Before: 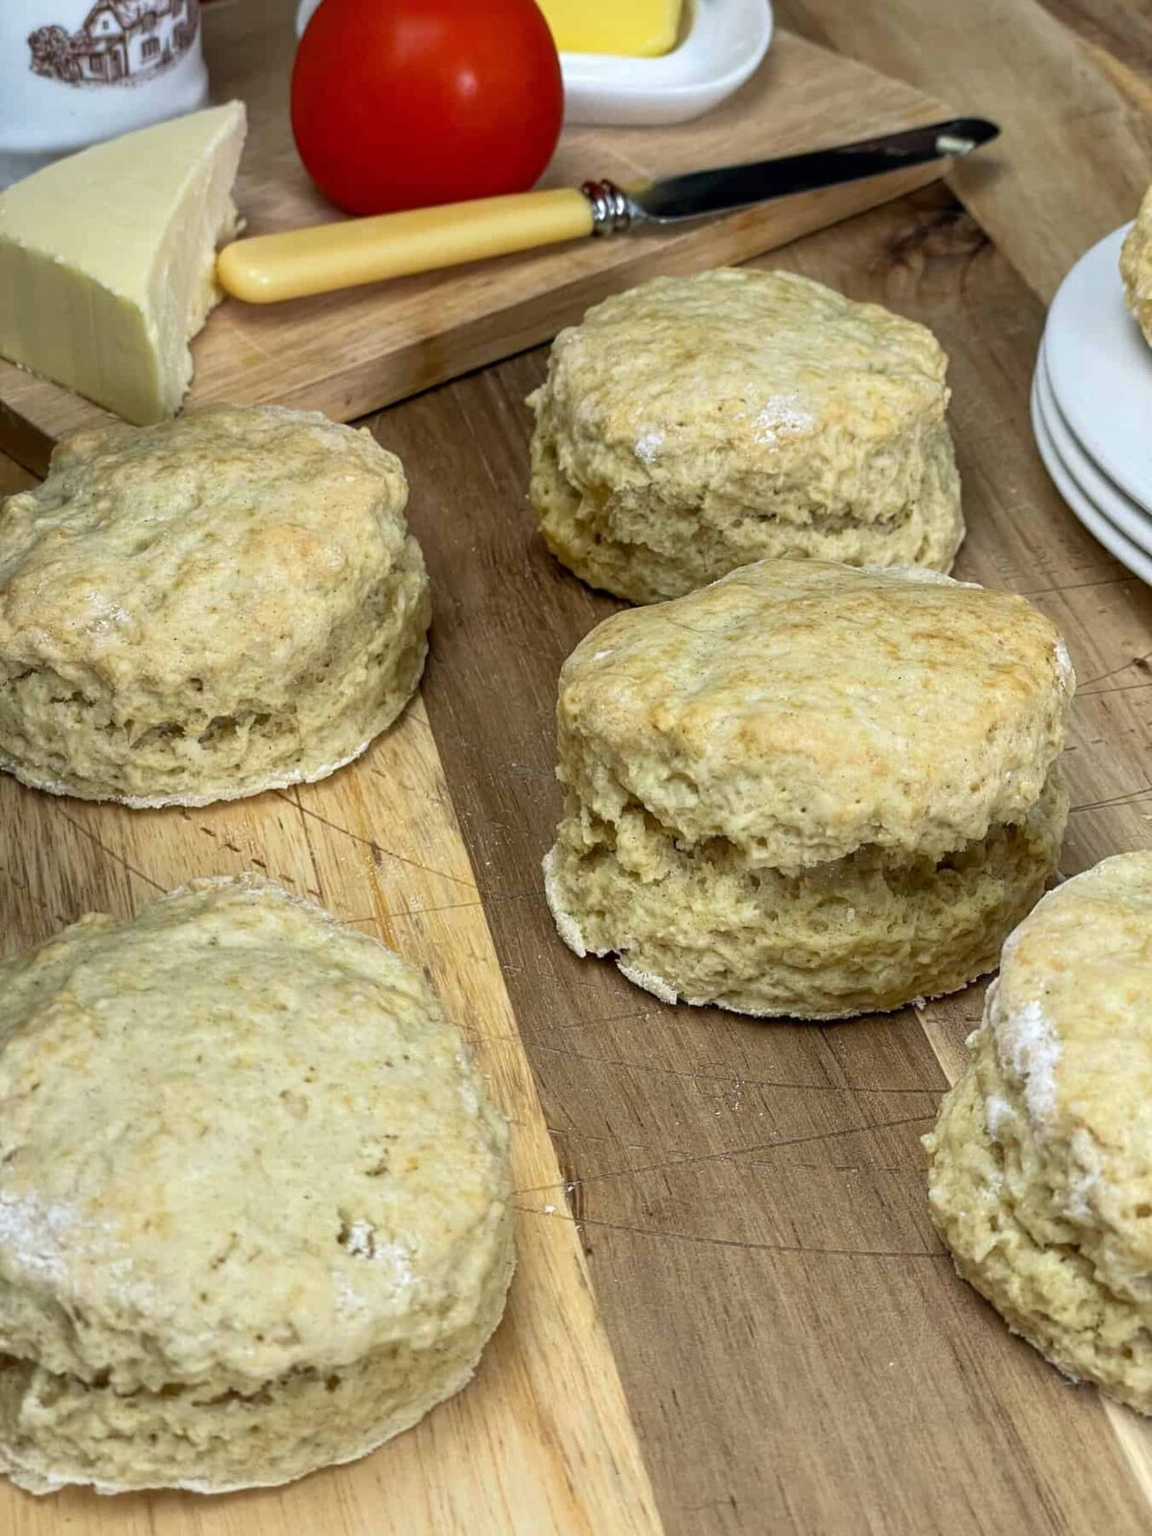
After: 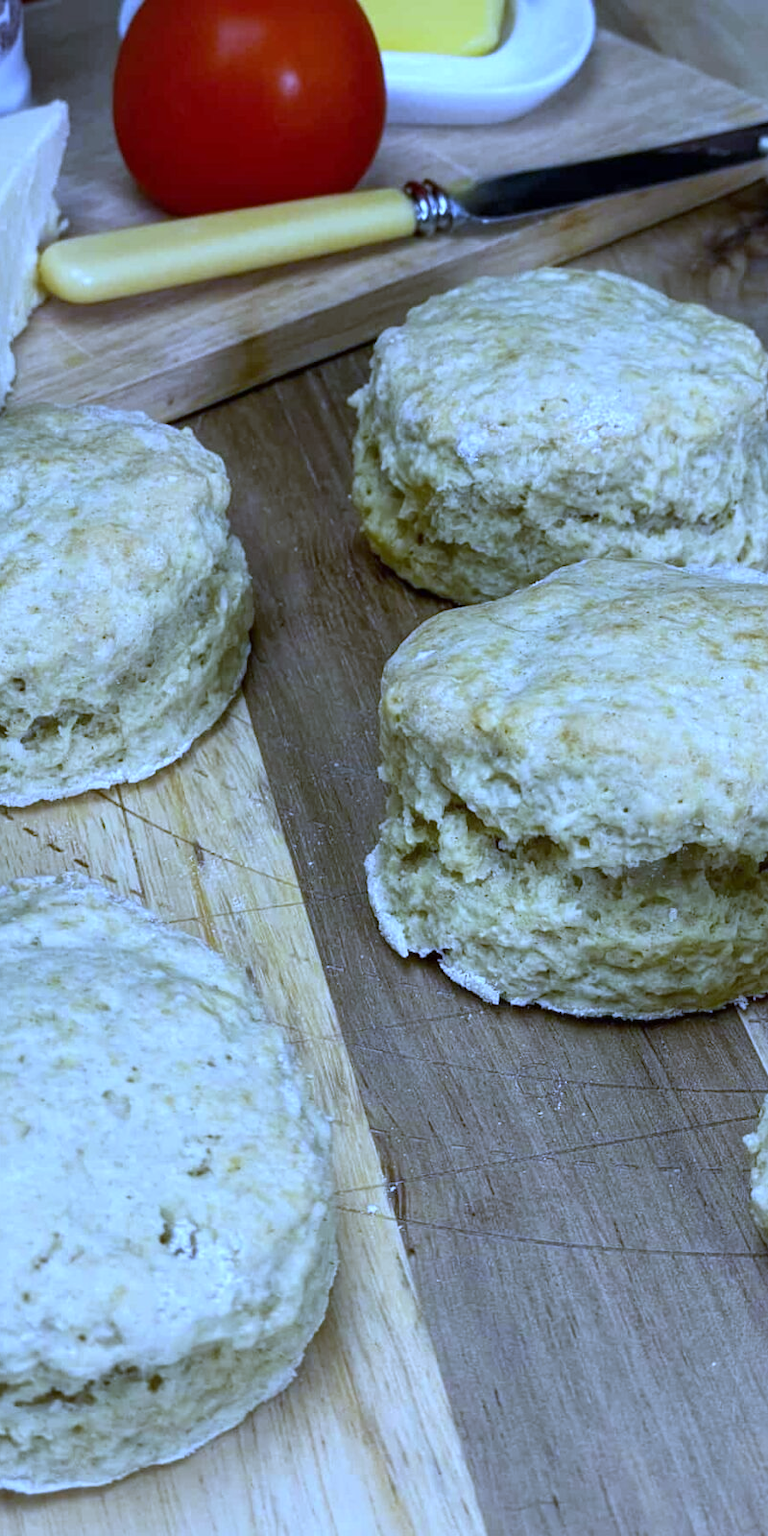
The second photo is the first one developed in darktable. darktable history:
crop and rotate: left 15.446%, right 17.836%
white balance: red 0.766, blue 1.537
